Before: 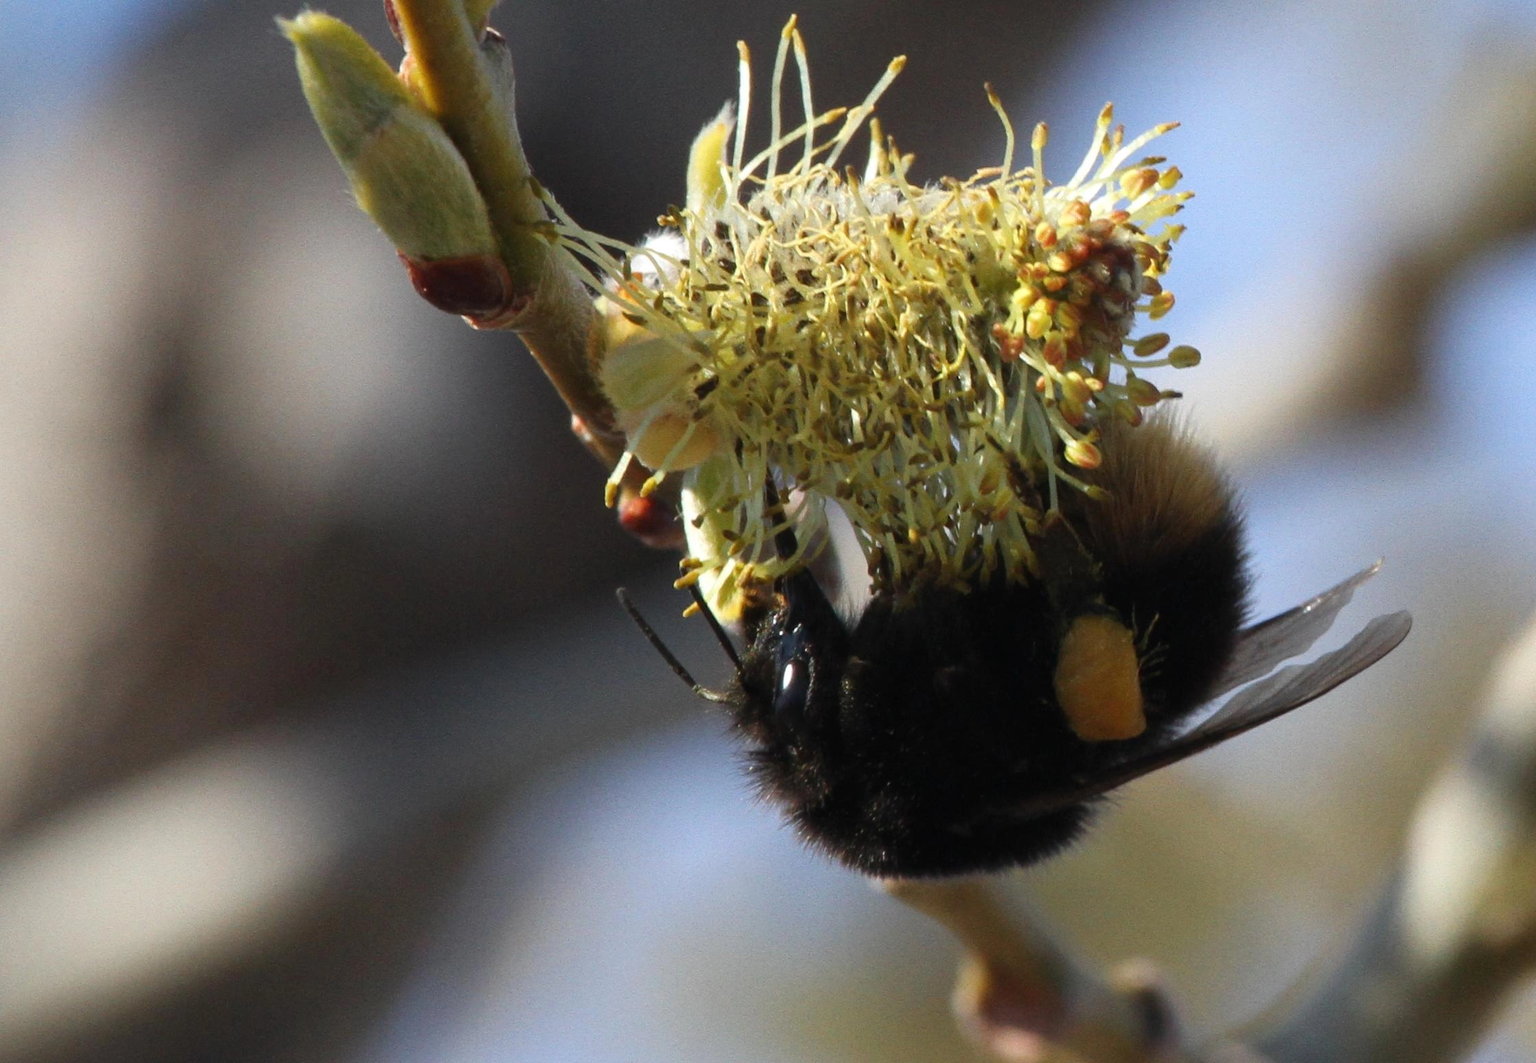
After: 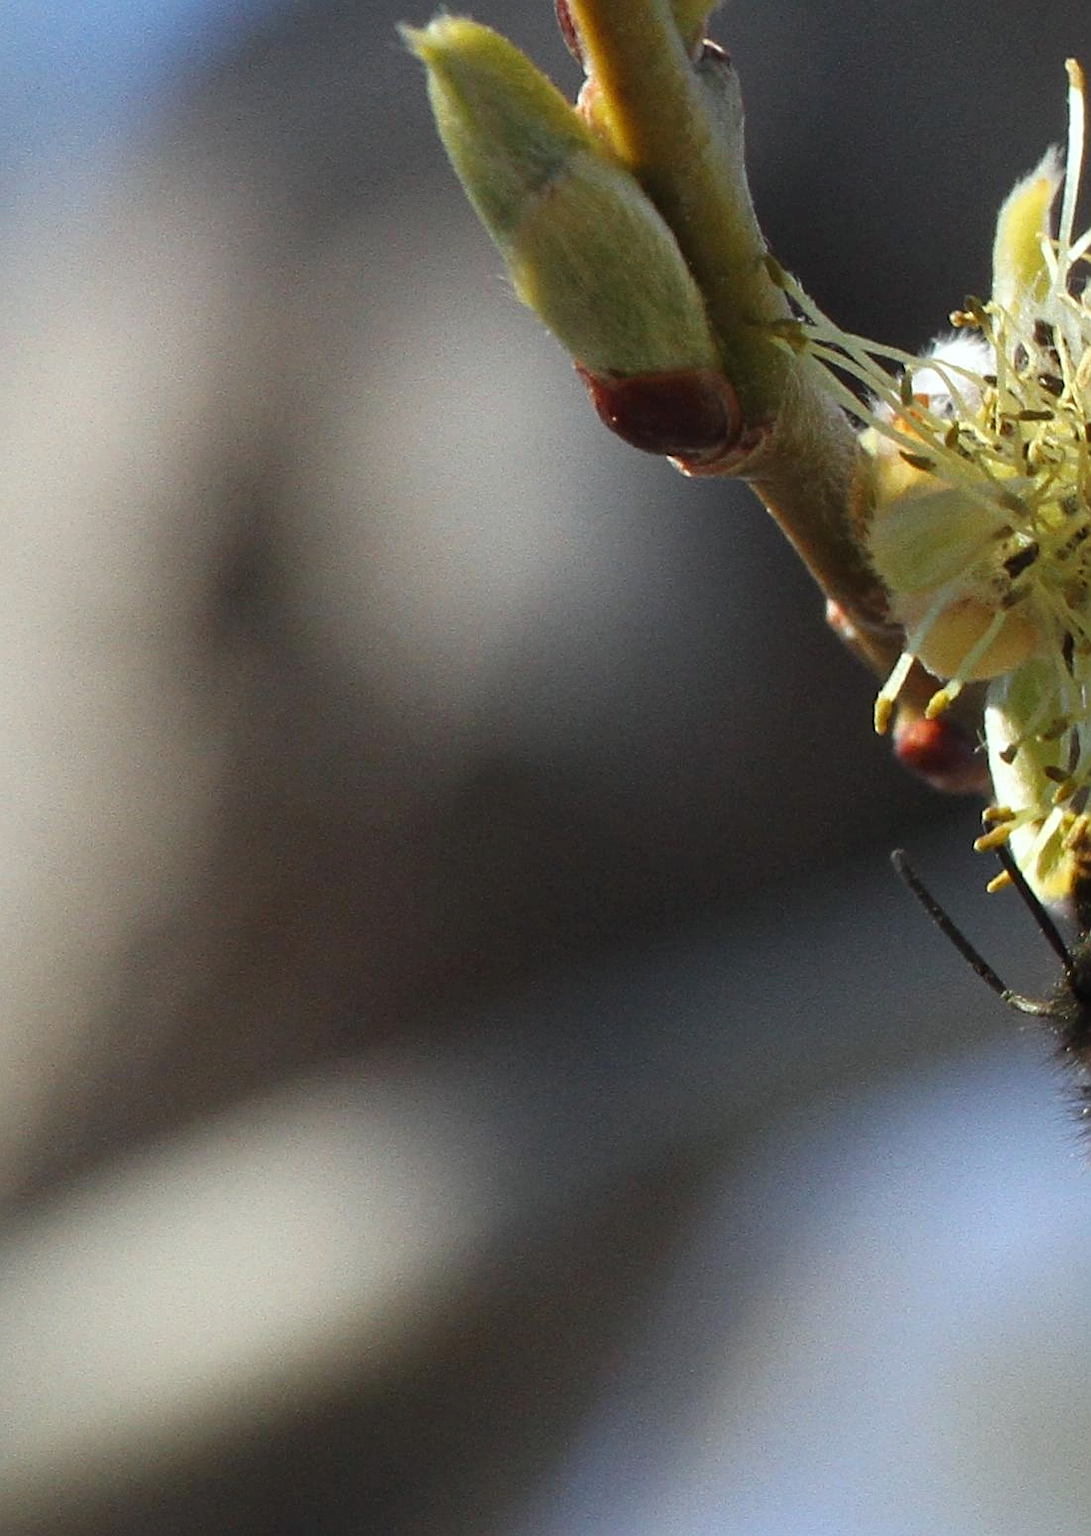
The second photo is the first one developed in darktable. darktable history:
crop and rotate: left 0%, top 0%, right 50.845%
sharpen: on, module defaults
white balance: red 0.978, blue 0.999
